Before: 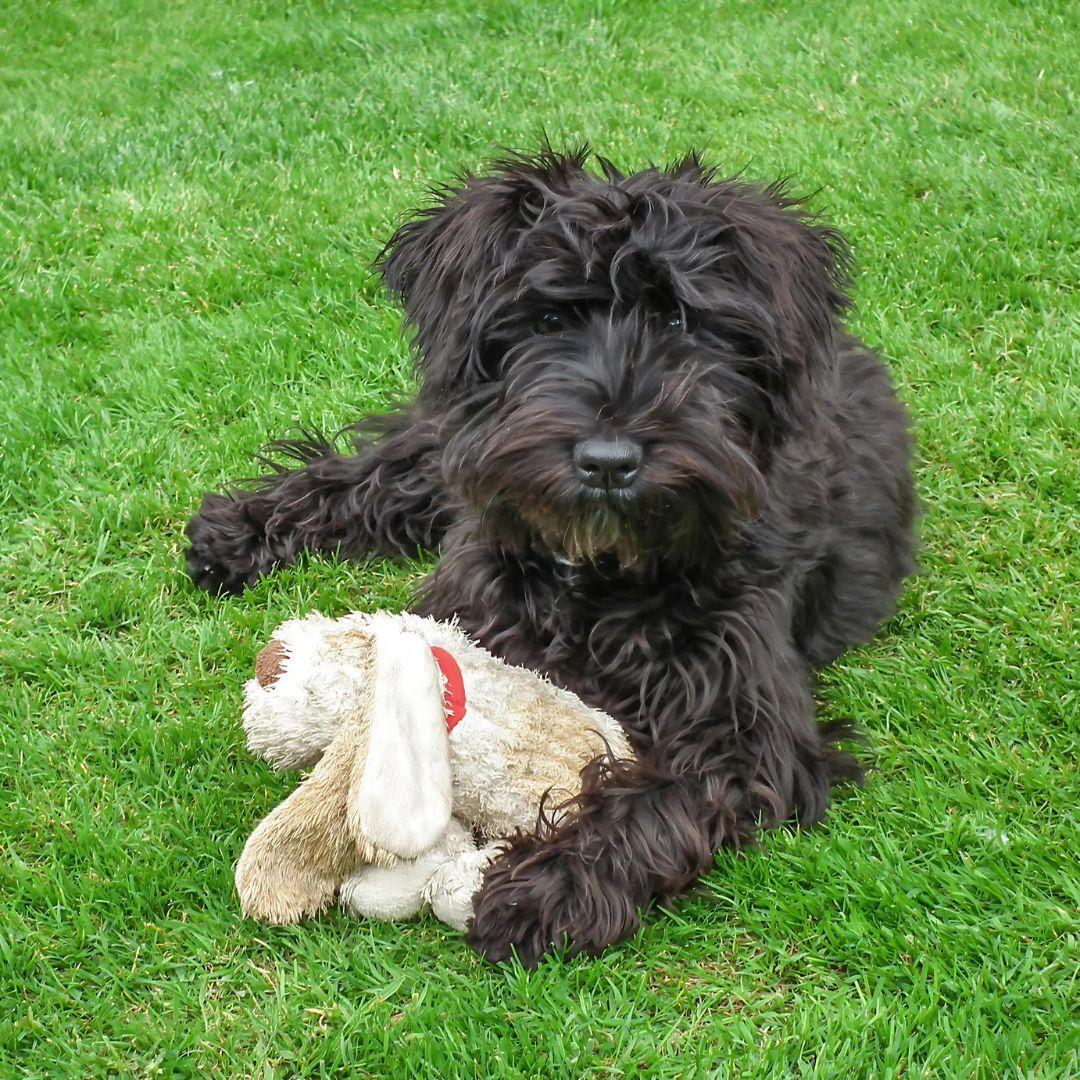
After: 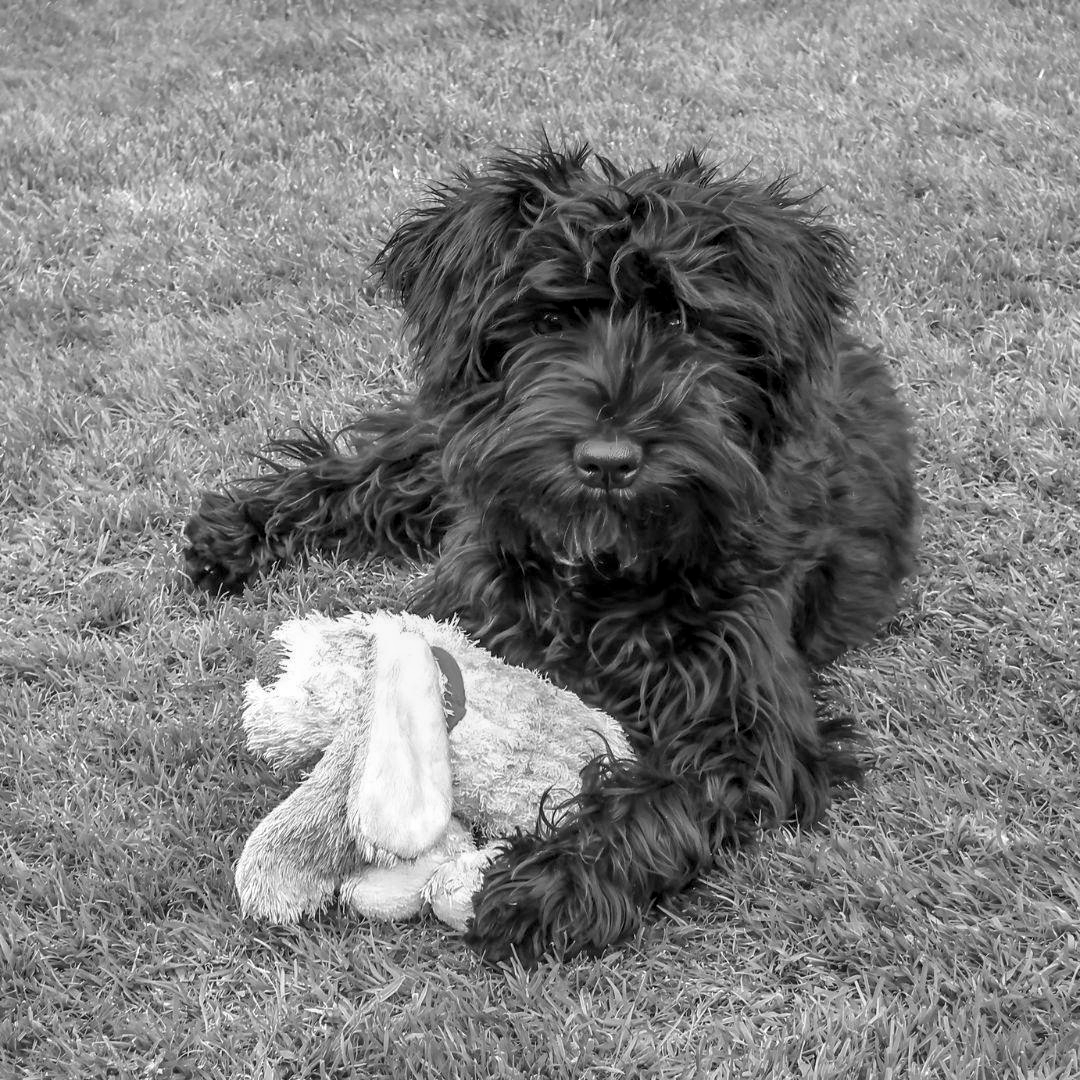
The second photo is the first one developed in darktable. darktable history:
monochrome: a 32, b 64, size 2.3
color balance rgb: perceptual saturation grading › global saturation 25%, global vibrance 20%
local contrast: on, module defaults
